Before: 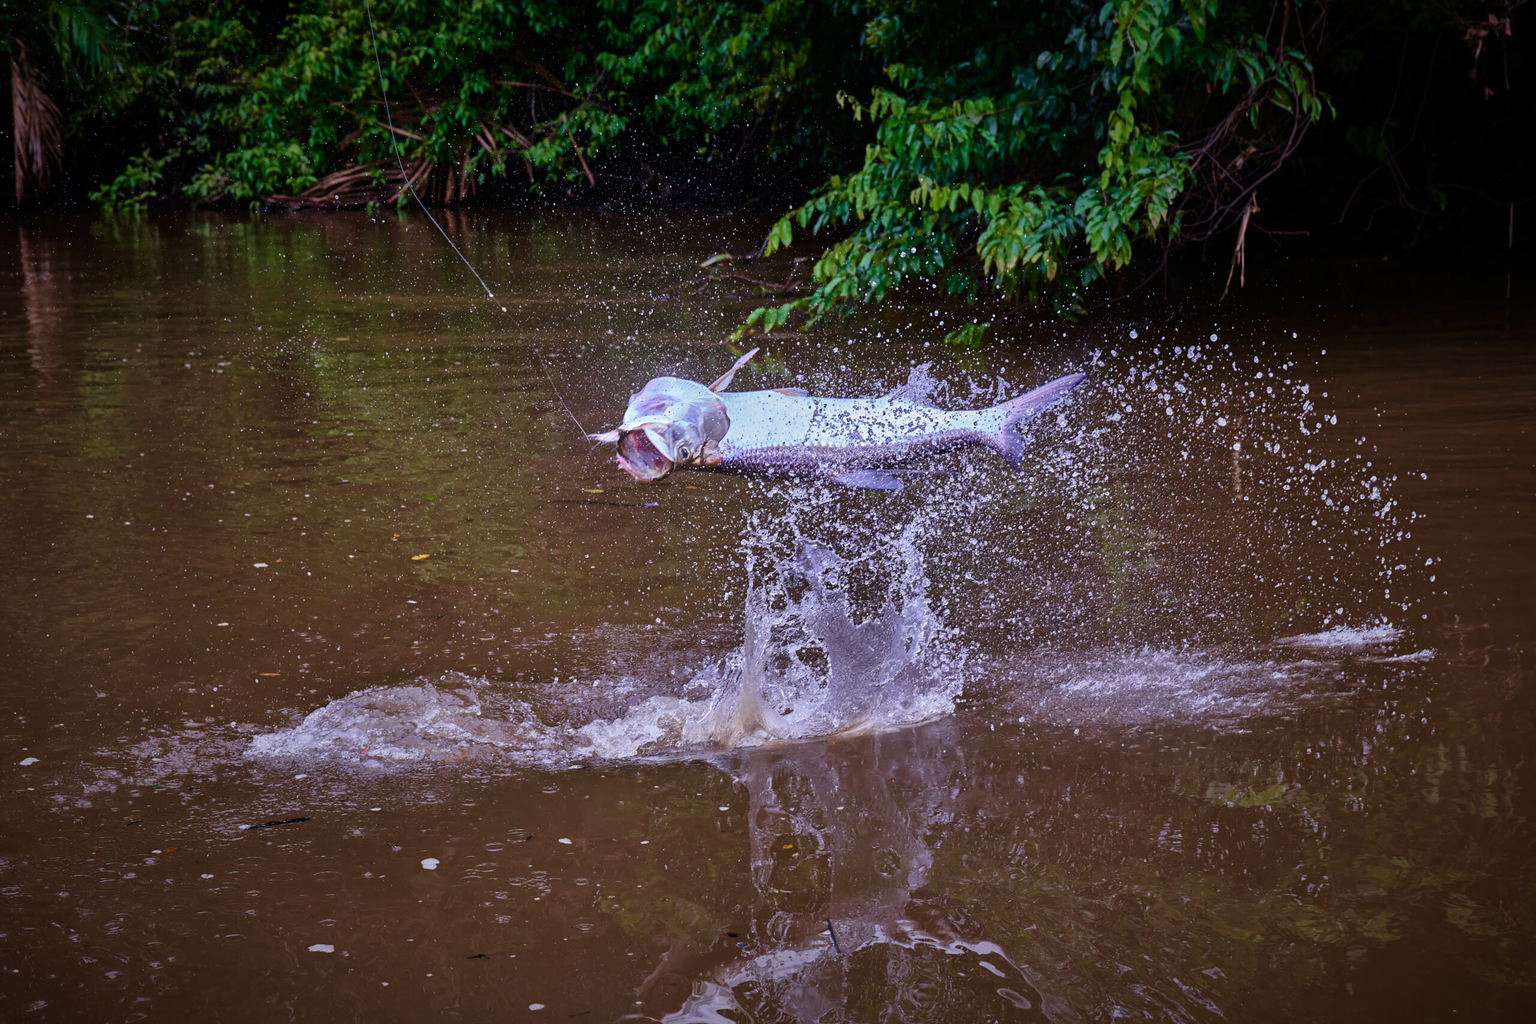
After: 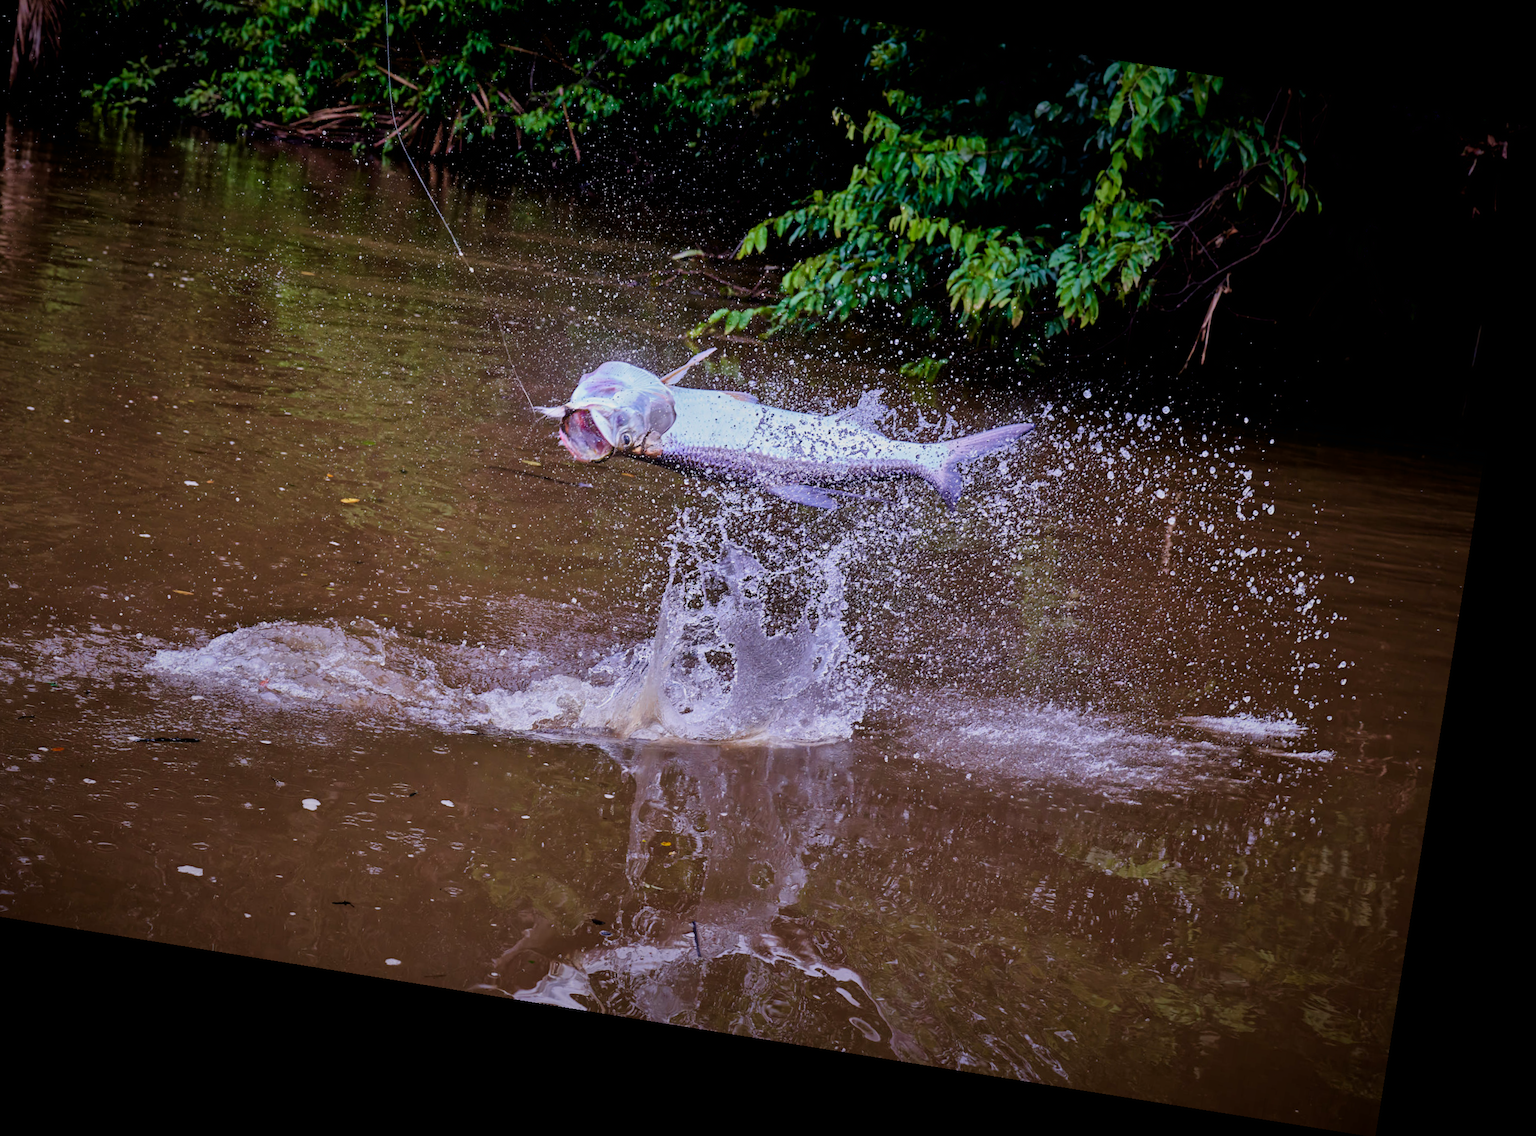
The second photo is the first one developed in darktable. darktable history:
filmic rgb: white relative exposure 3.85 EV, hardness 4.3
rotate and perspective: rotation 9.12°, automatic cropping off
exposure: black level correction 0.003, exposure 0.383 EV, compensate highlight preservation false
crop and rotate: left 8.262%, top 9.226%
